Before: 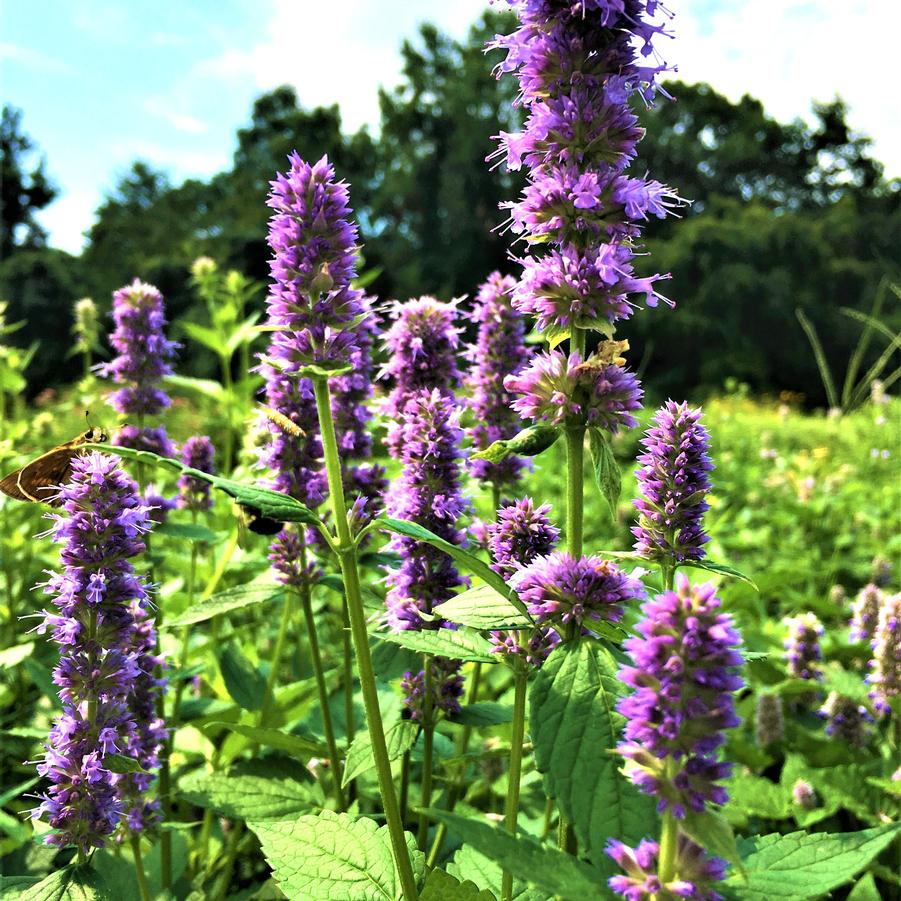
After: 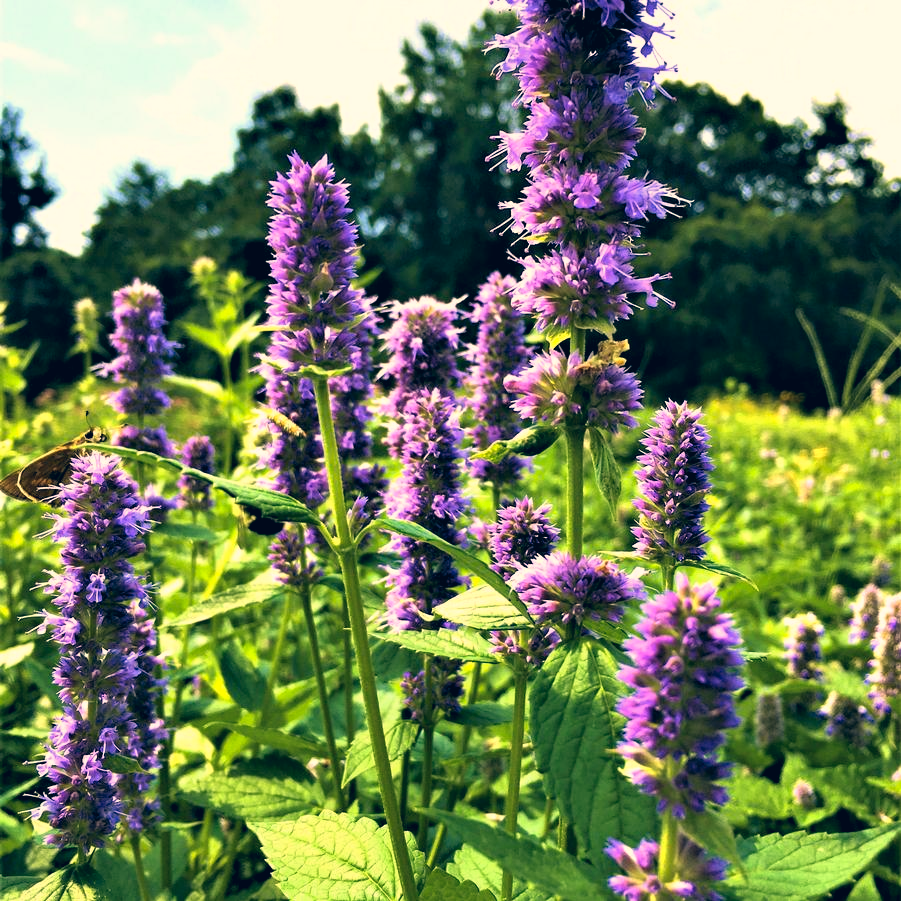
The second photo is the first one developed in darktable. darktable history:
color correction: highlights a* 10.32, highlights b* 14.66, shadows a* -9.59, shadows b* -15.02
exposure: compensate highlight preservation false
levels: levels [0.026, 0.507, 0.987]
